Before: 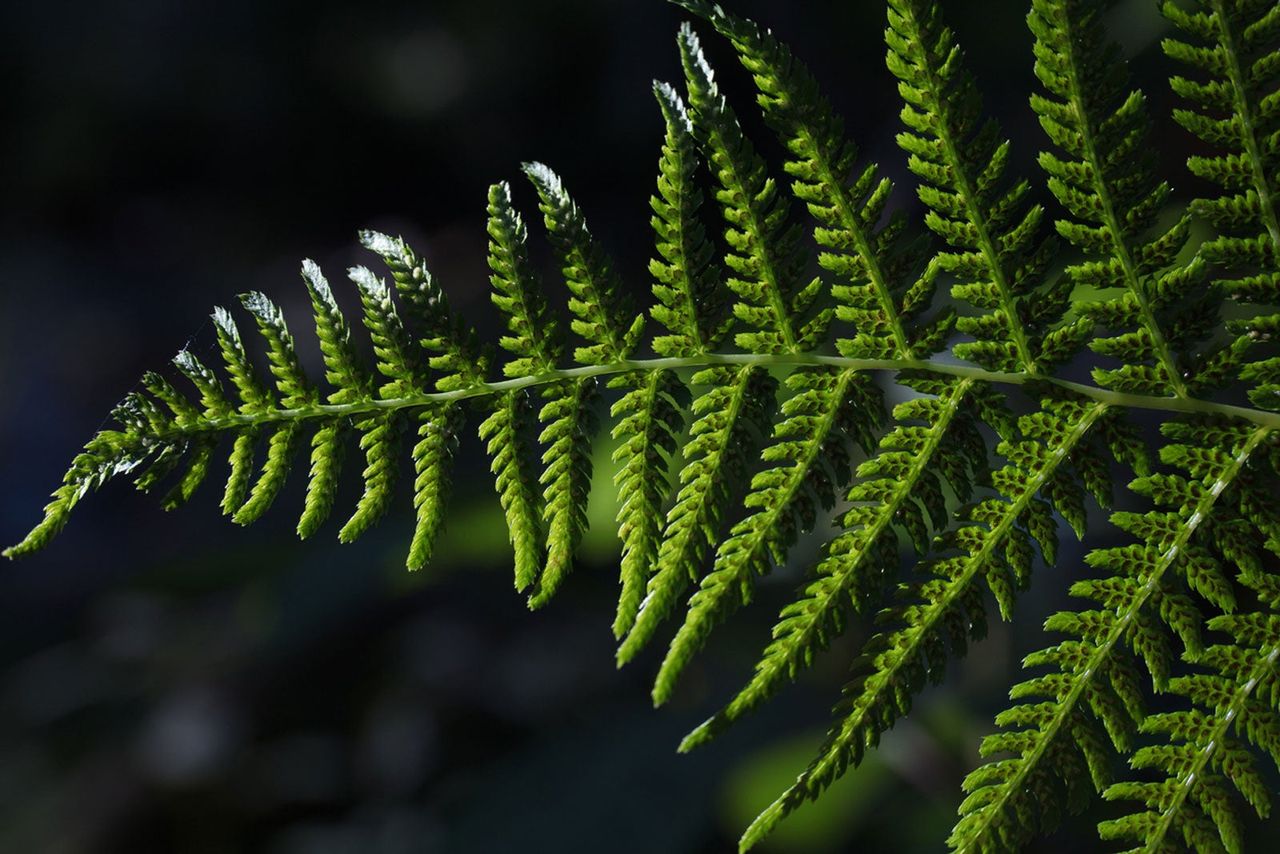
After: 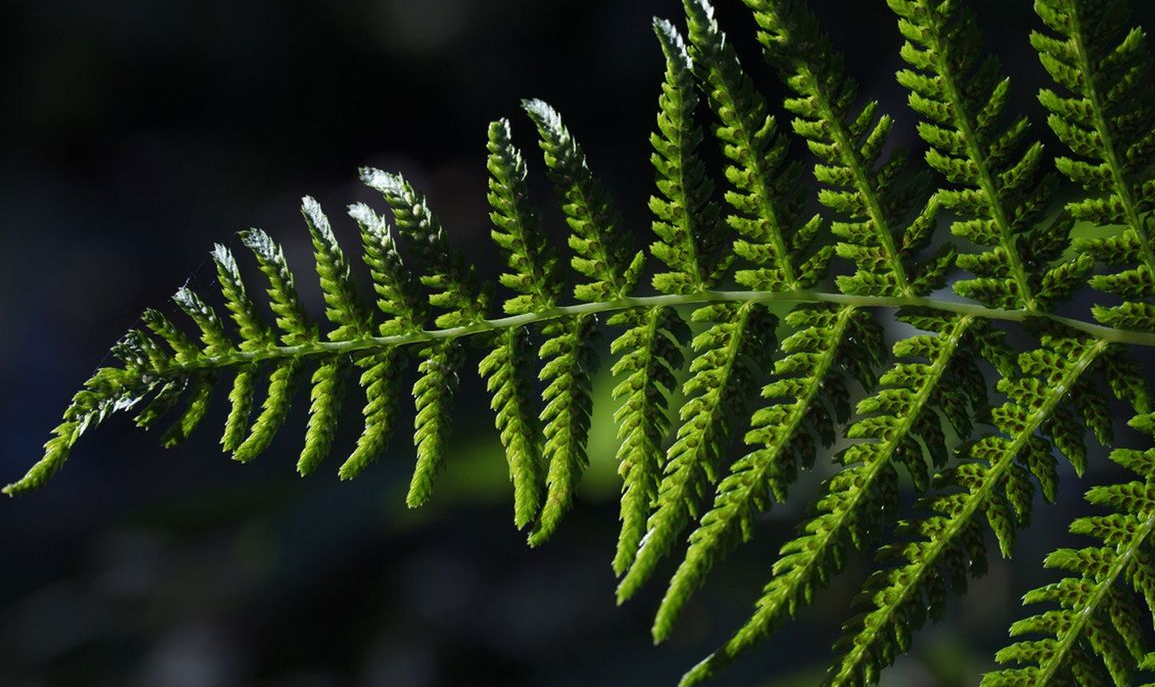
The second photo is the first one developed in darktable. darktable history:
crop: top 7.47%, right 9.706%, bottom 11.973%
